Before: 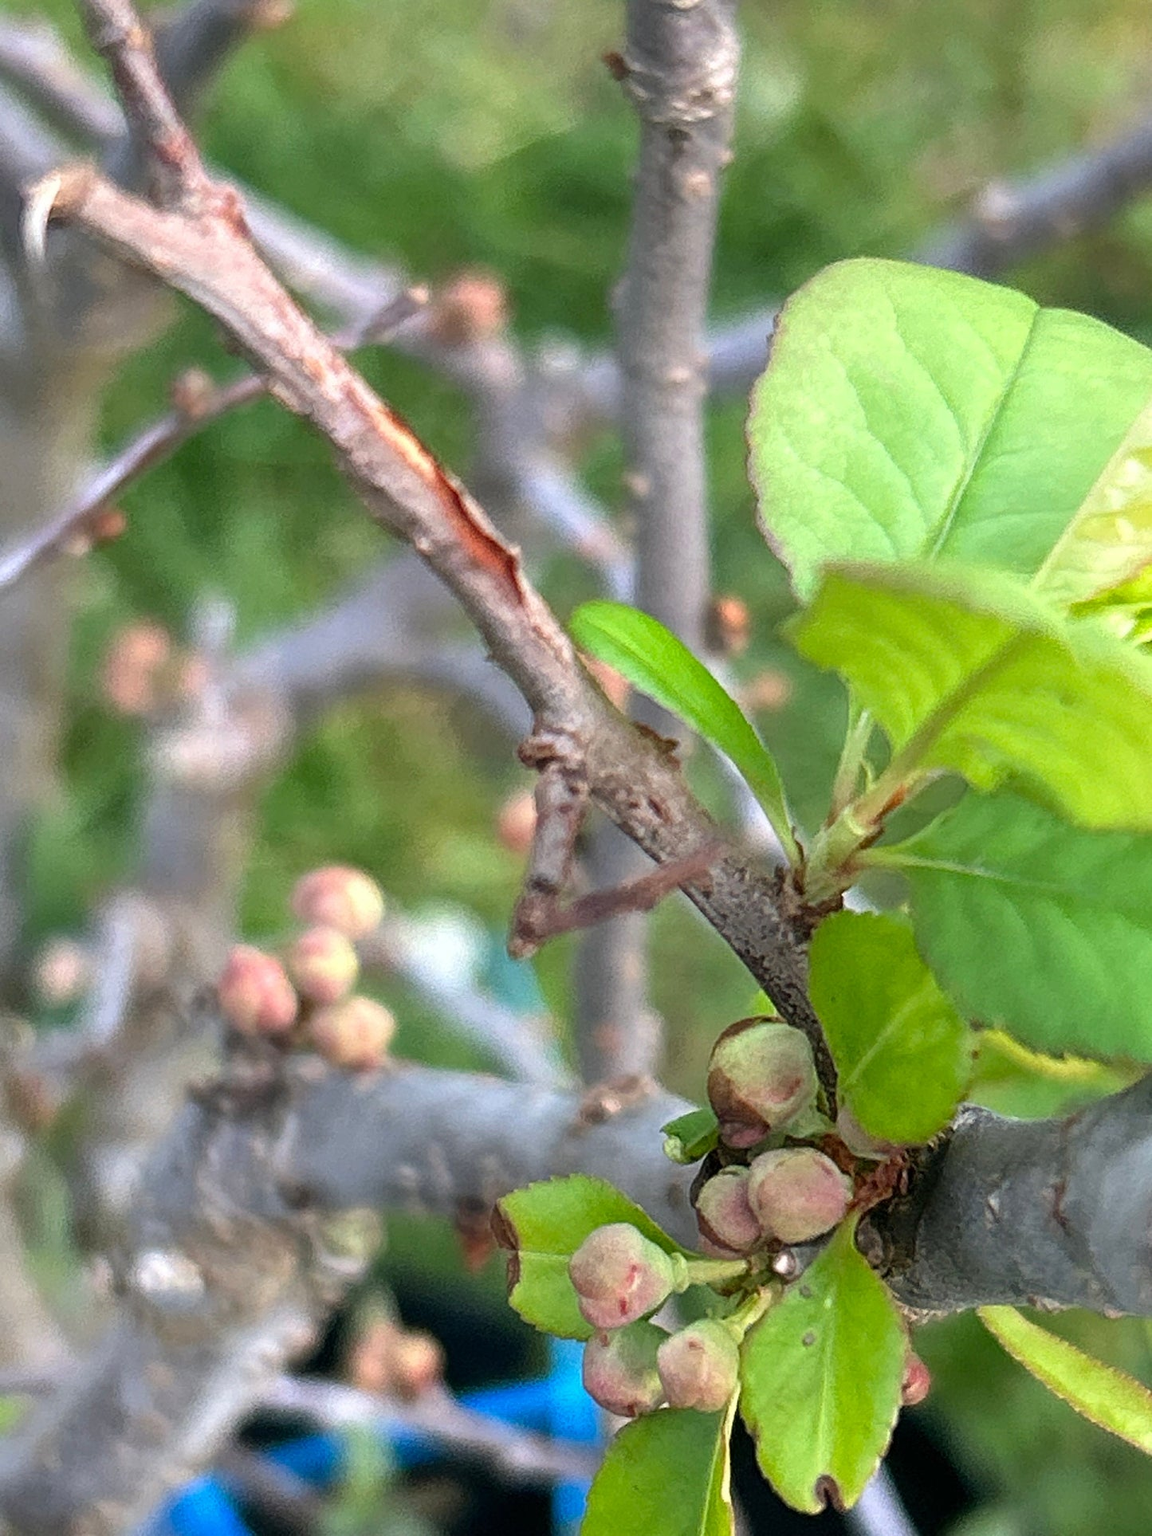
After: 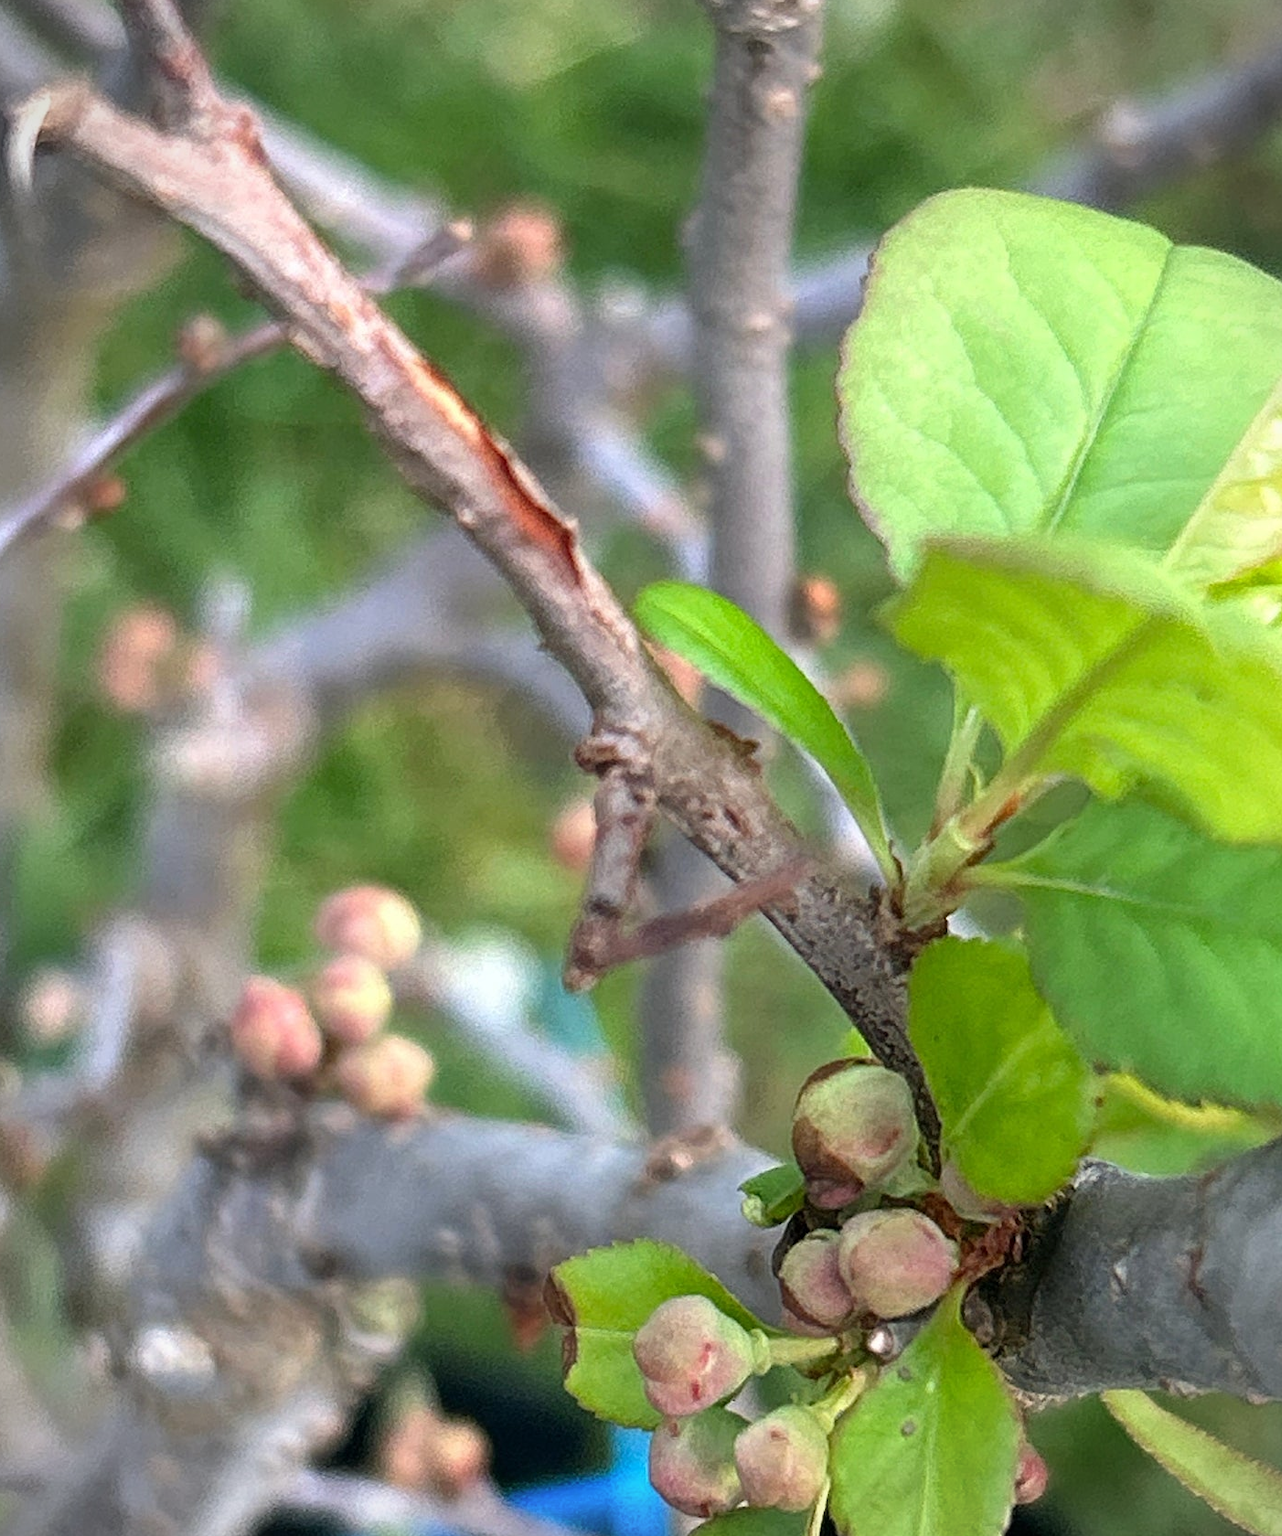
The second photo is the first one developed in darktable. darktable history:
vignetting: fall-off start 91.19%
crop: left 1.507%, top 6.147%, right 1.379%, bottom 6.637%
